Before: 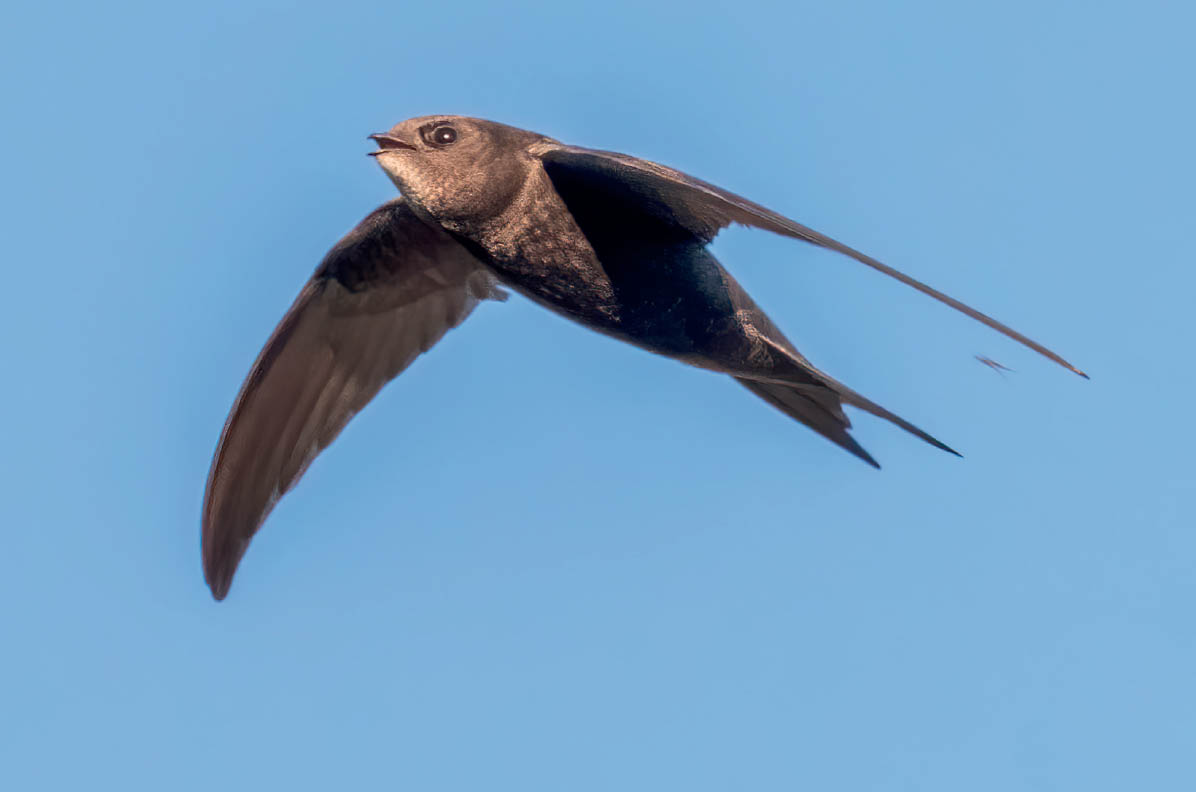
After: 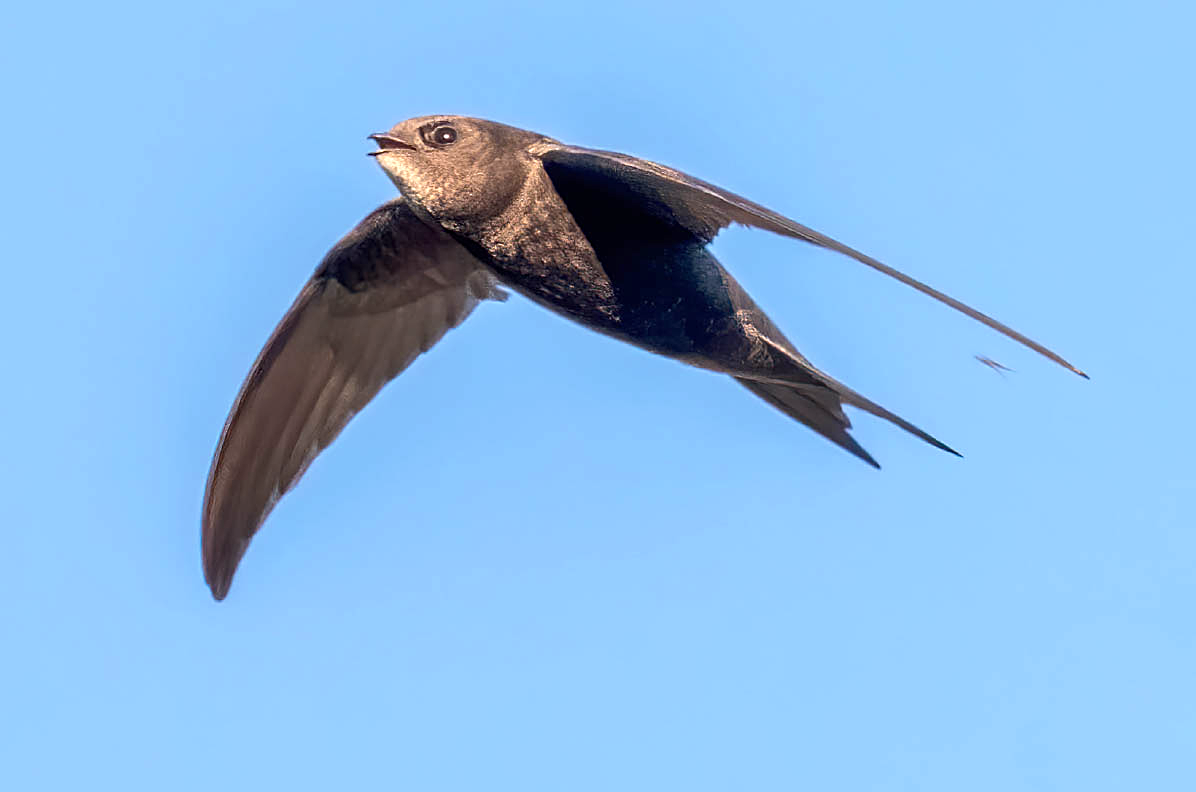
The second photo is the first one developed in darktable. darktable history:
exposure: black level correction 0, exposure 0.5 EV, compensate exposure bias true, compensate highlight preservation false
sharpen: on, module defaults
